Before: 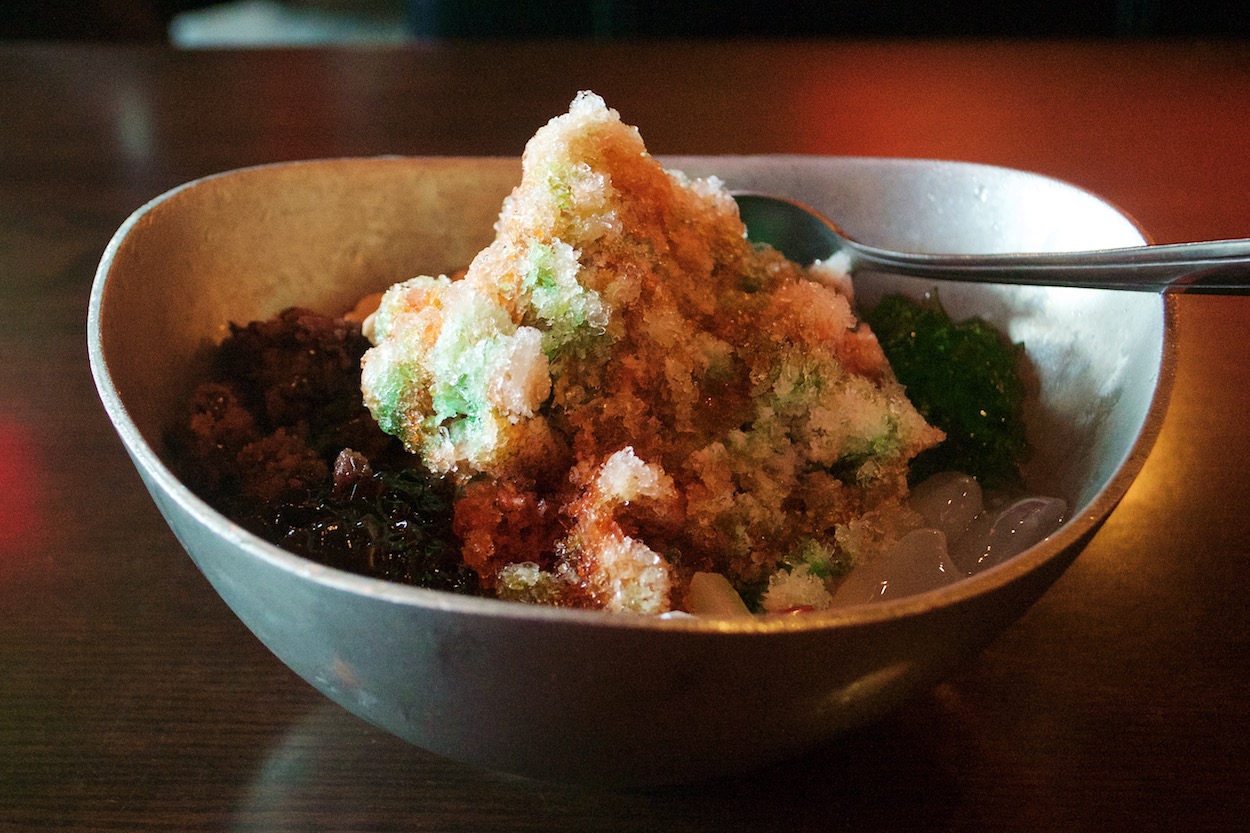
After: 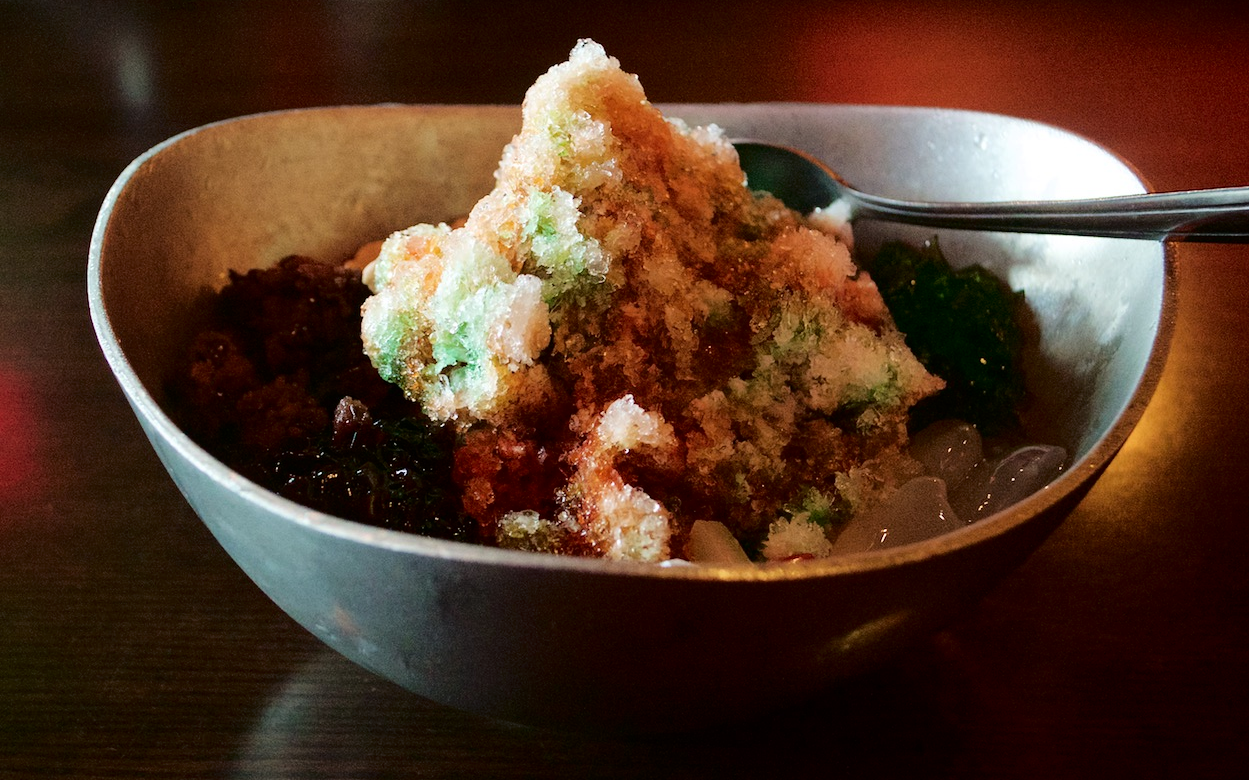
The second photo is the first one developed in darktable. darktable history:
fill light: exposure -2 EV, width 8.6
crop and rotate: top 6.25%
